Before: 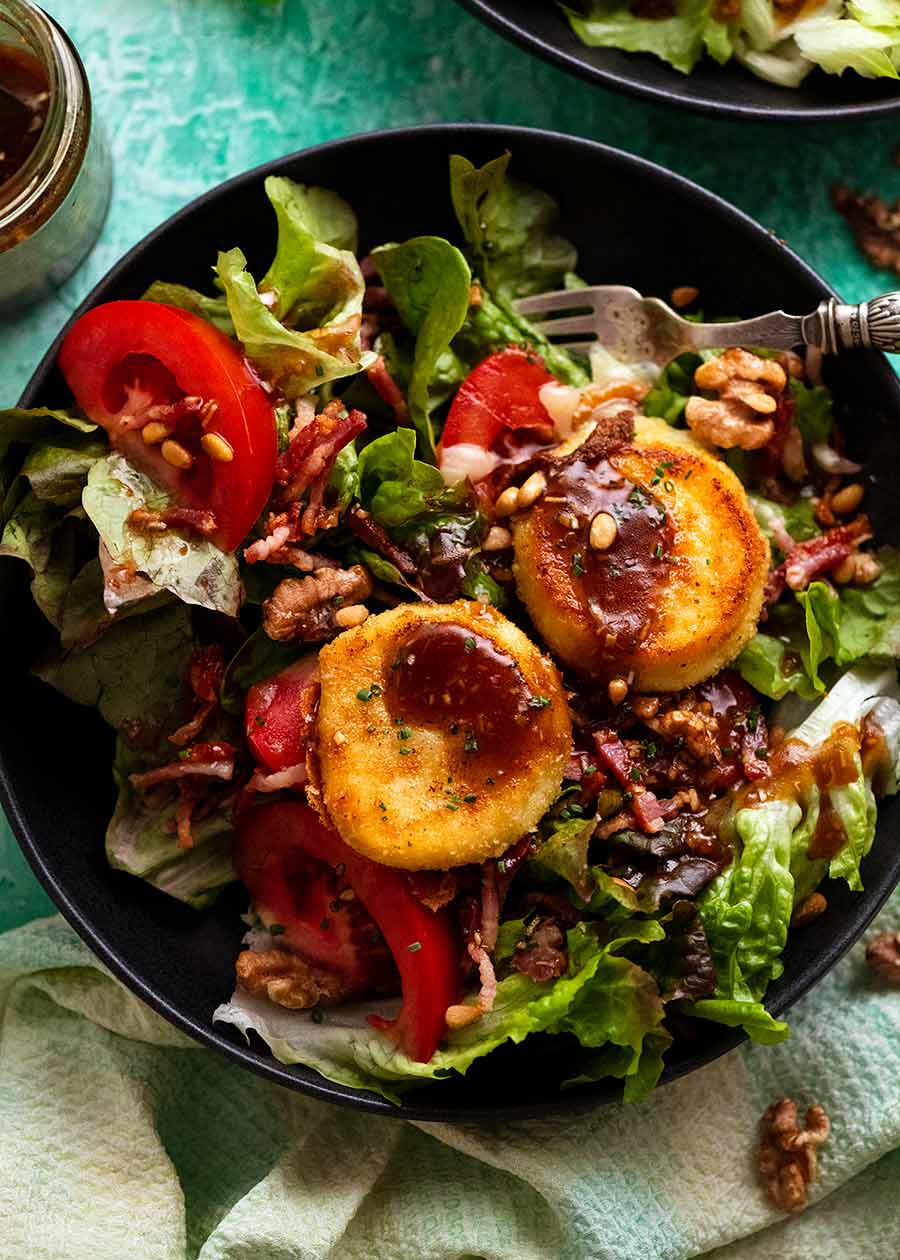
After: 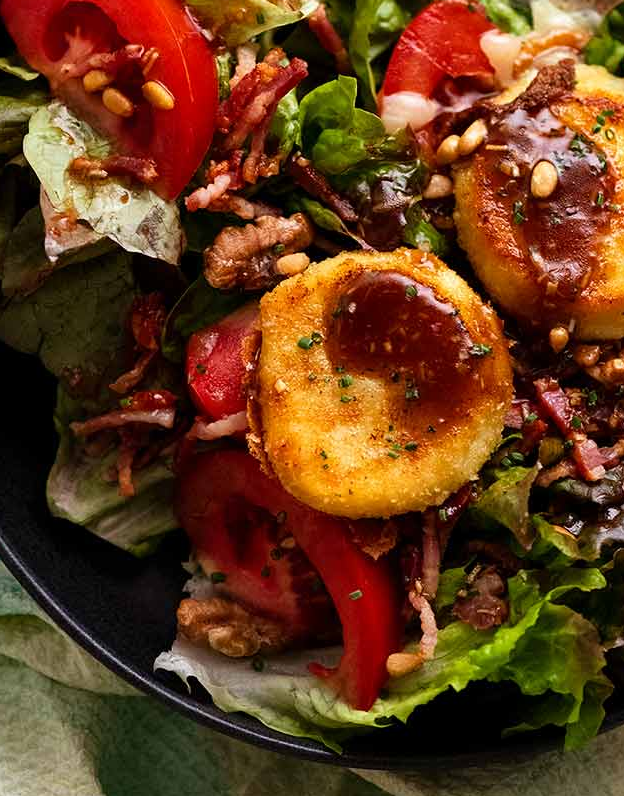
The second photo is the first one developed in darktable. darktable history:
crop: left 6.628%, top 27.979%, right 23.949%, bottom 8.798%
